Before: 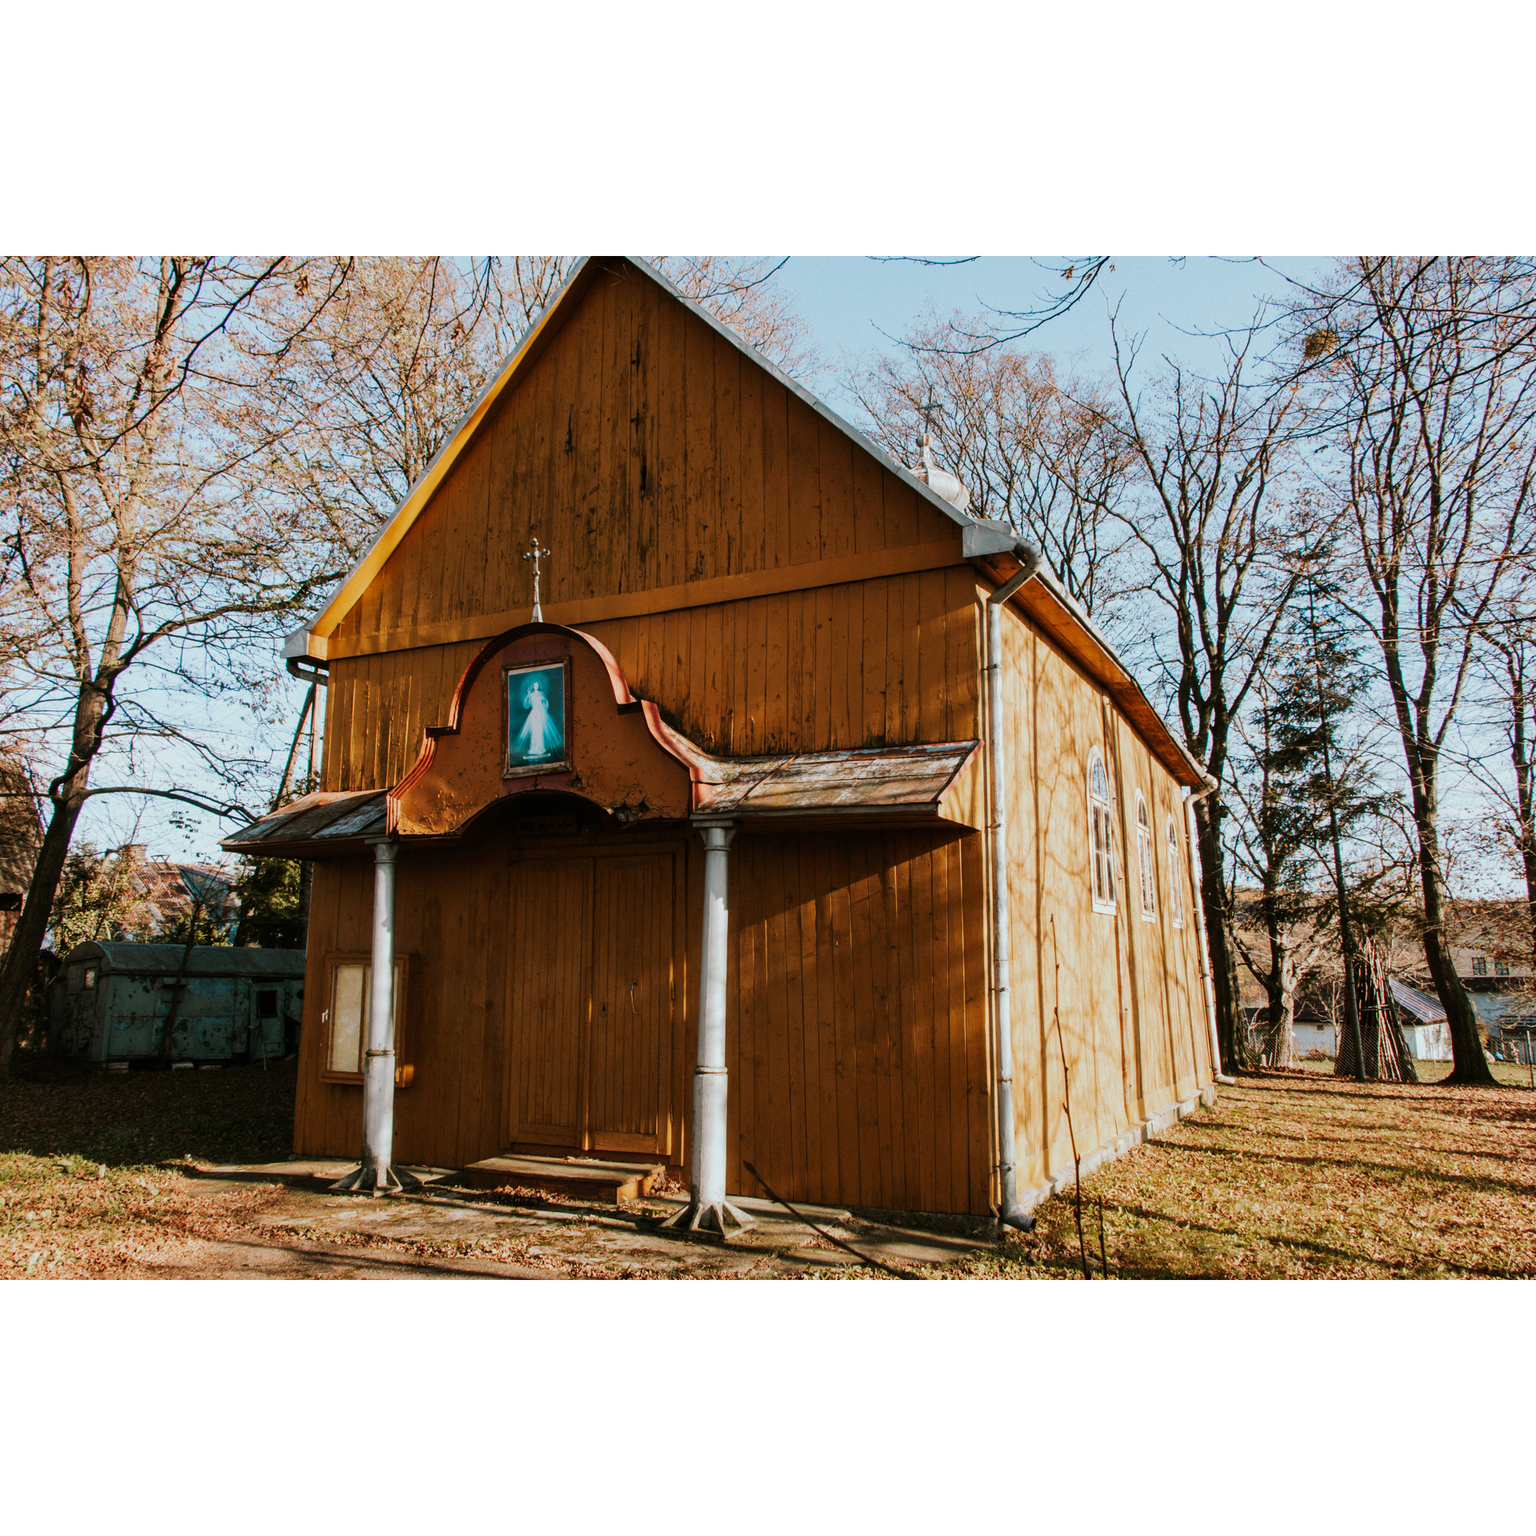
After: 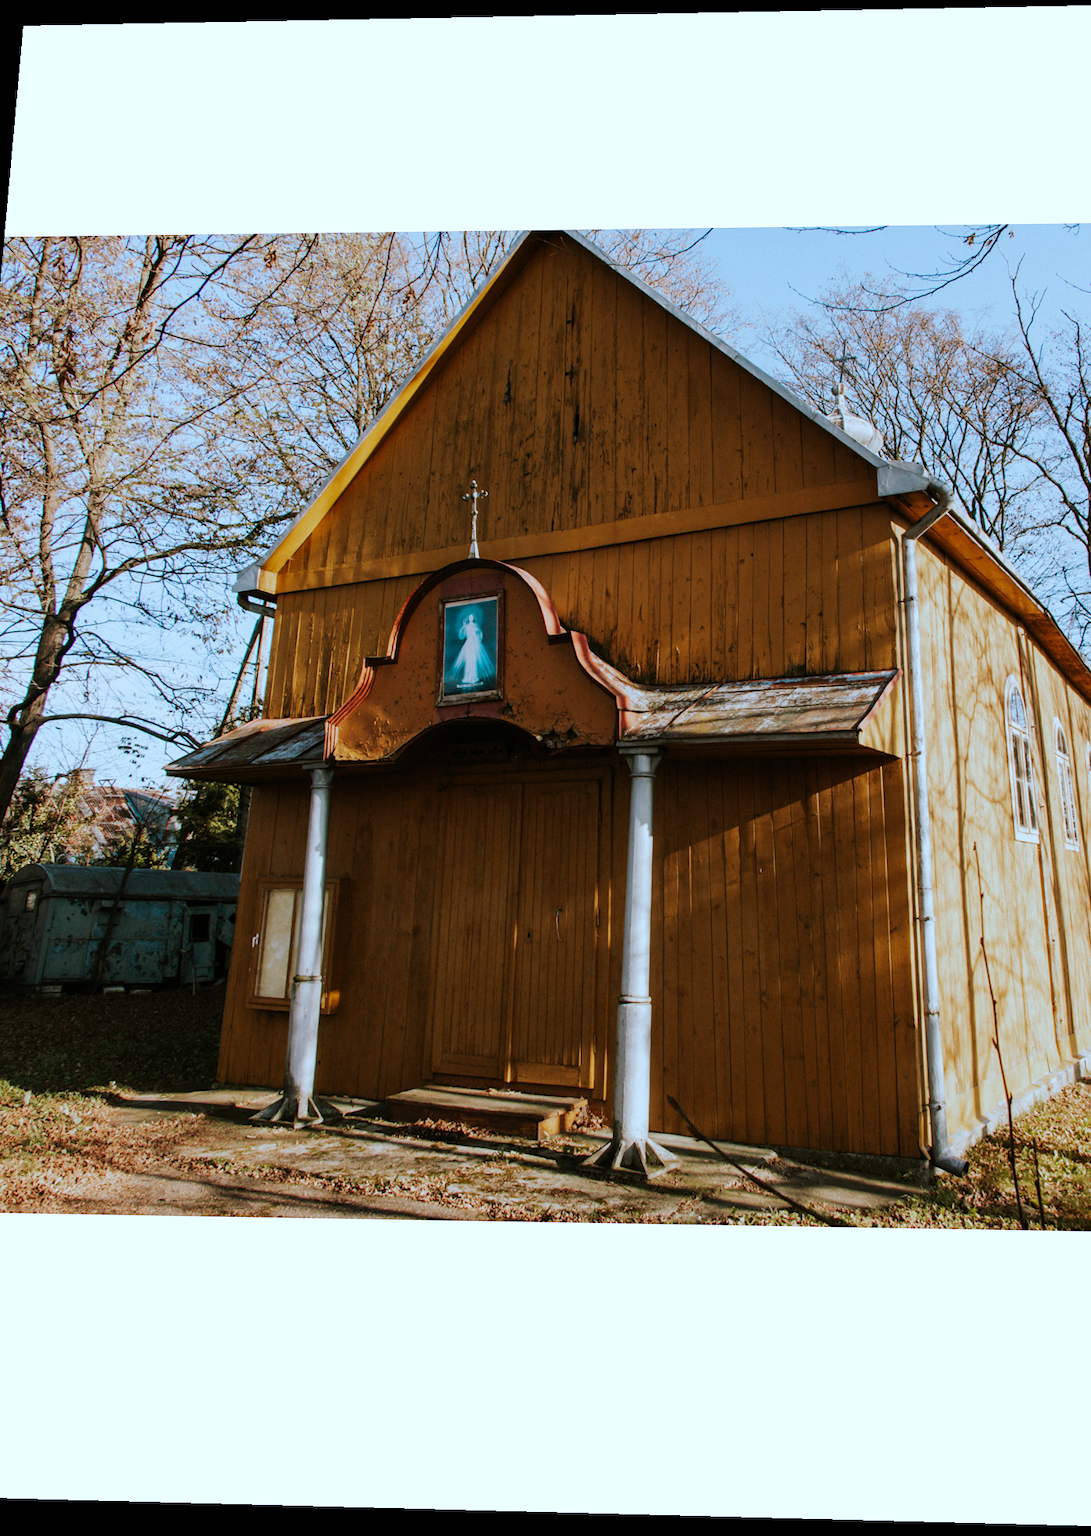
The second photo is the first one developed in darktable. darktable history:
white balance: red 0.924, blue 1.095
rotate and perspective: rotation 0.128°, lens shift (vertical) -0.181, lens shift (horizontal) -0.044, shear 0.001, automatic cropping off
crop and rotate: left 6.617%, right 26.717%
